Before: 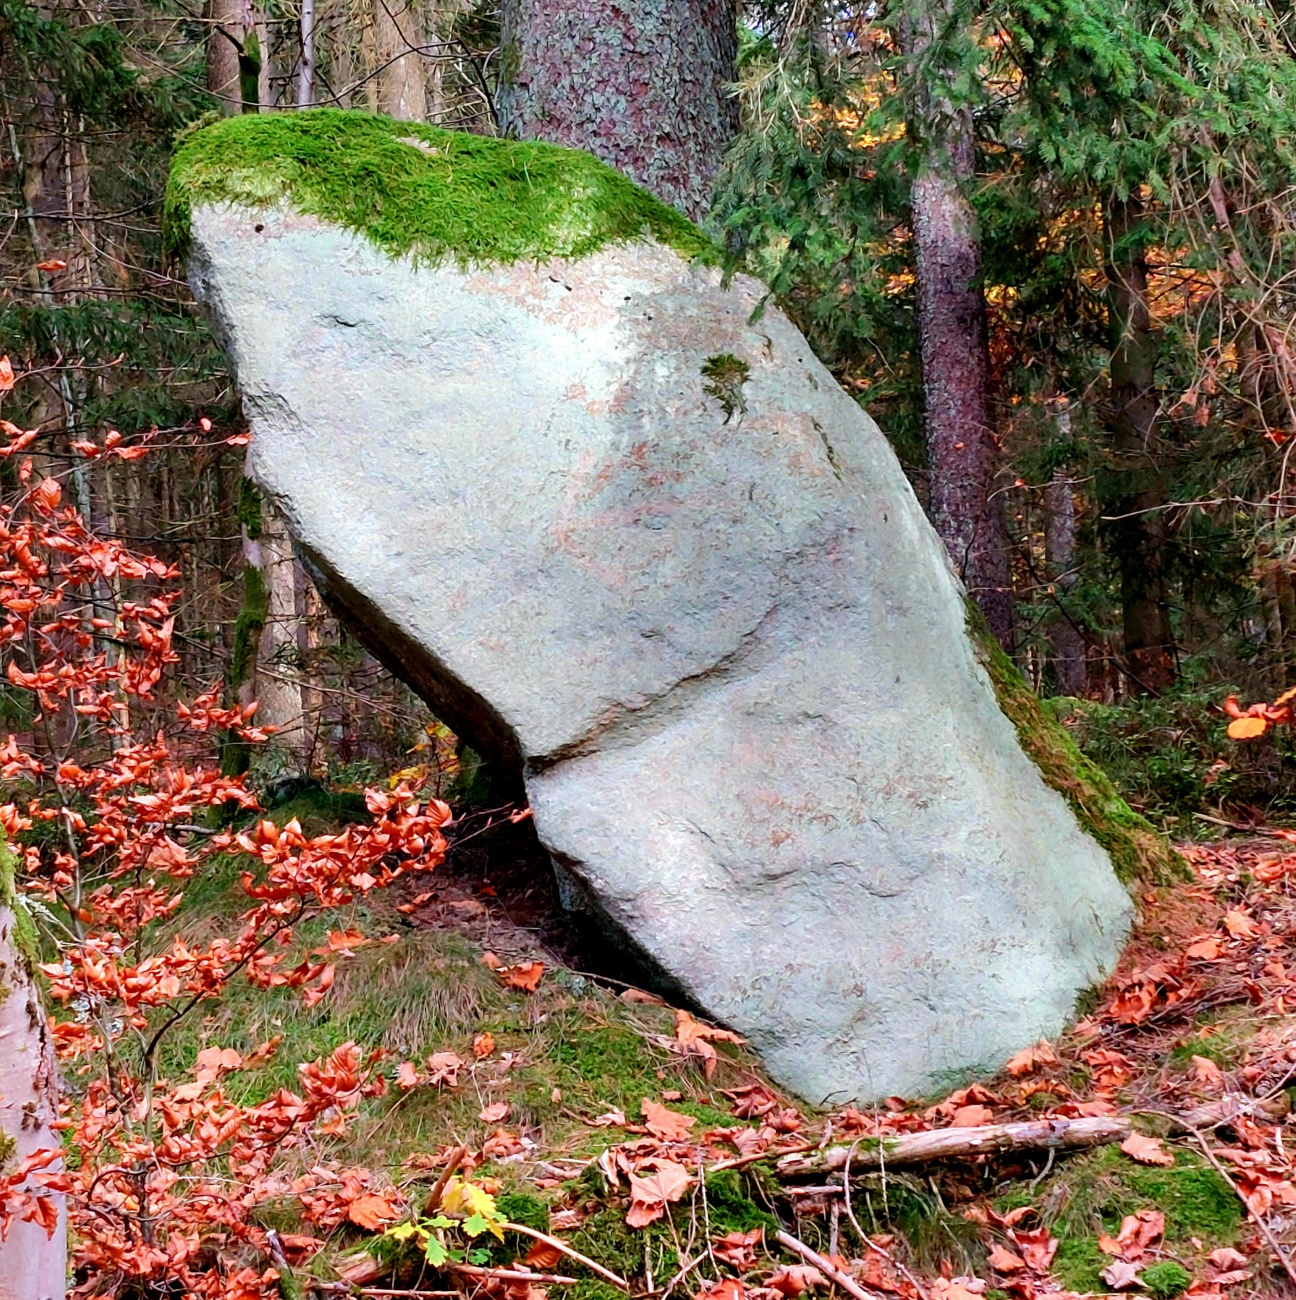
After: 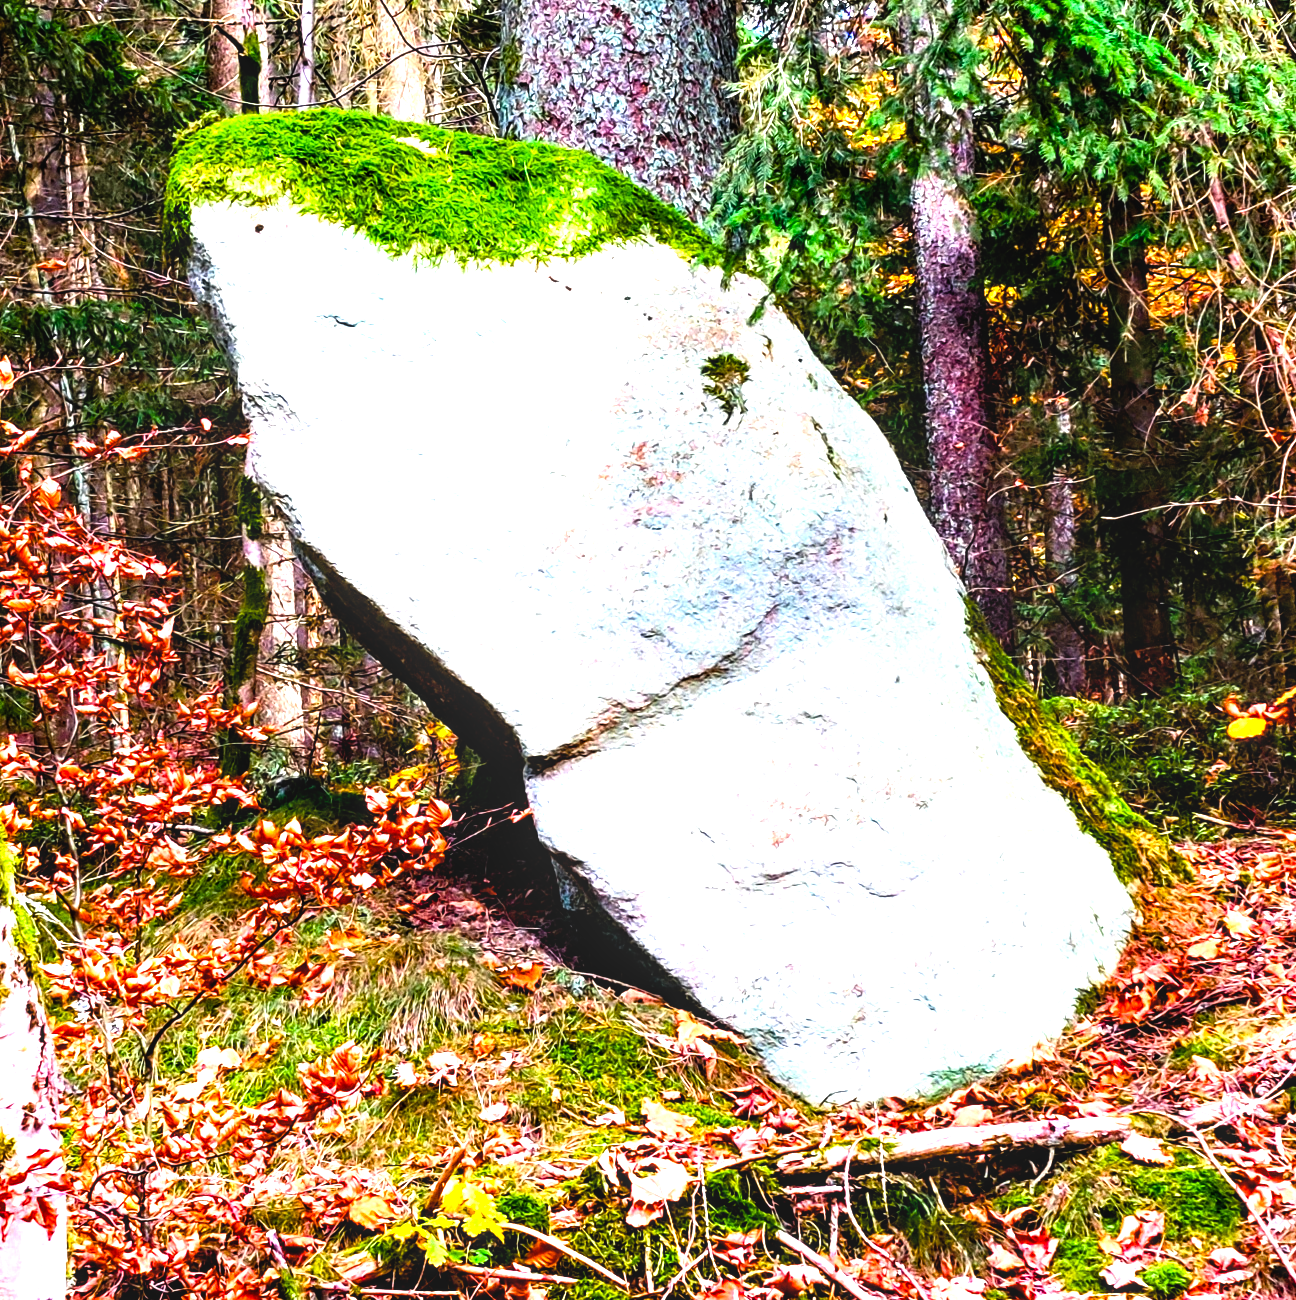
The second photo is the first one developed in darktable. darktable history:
color balance rgb: perceptual saturation grading › global saturation 35.117%, perceptual saturation grading › highlights -25.334%, perceptual saturation grading › shadows 49.514%, perceptual brilliance grading › highlights 74.235%, perceptual brilliance grading › shadows -30.257%, global vibrance 20%
local contrast: on, module defaults
tone curve: curves: ch0 [(0, 0) (0.004, 0.001) (0.133, 0.112) (0.325, 0.362) (0.832, 0.893) (1, 1)], color space Lab, linked channels, preserve colors none
tone equalizer: edges refinement/feathering 500, mask exposure compensation -1.57 EV, preserve details no
